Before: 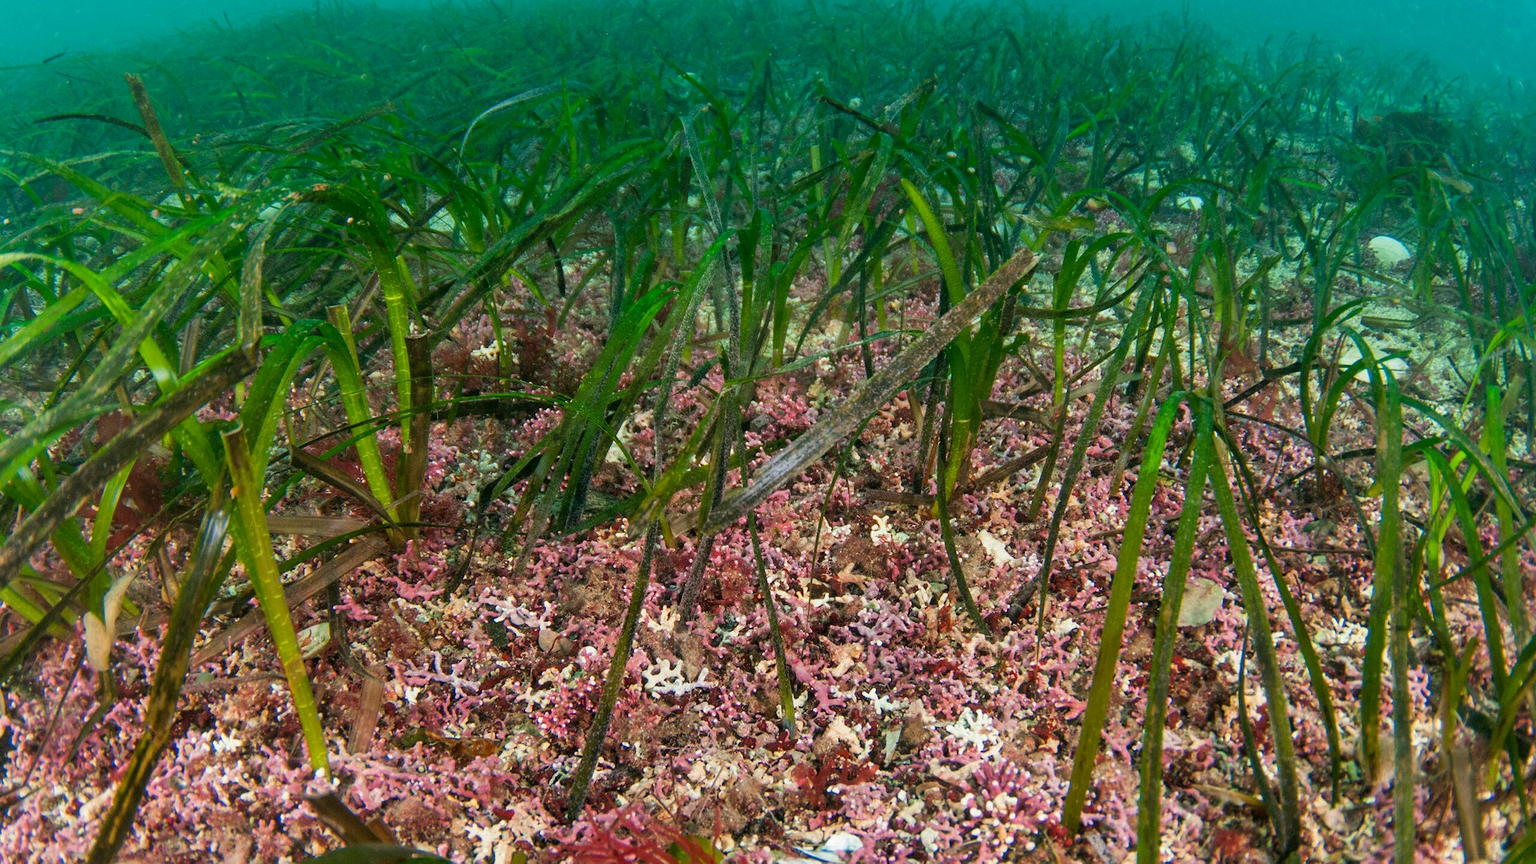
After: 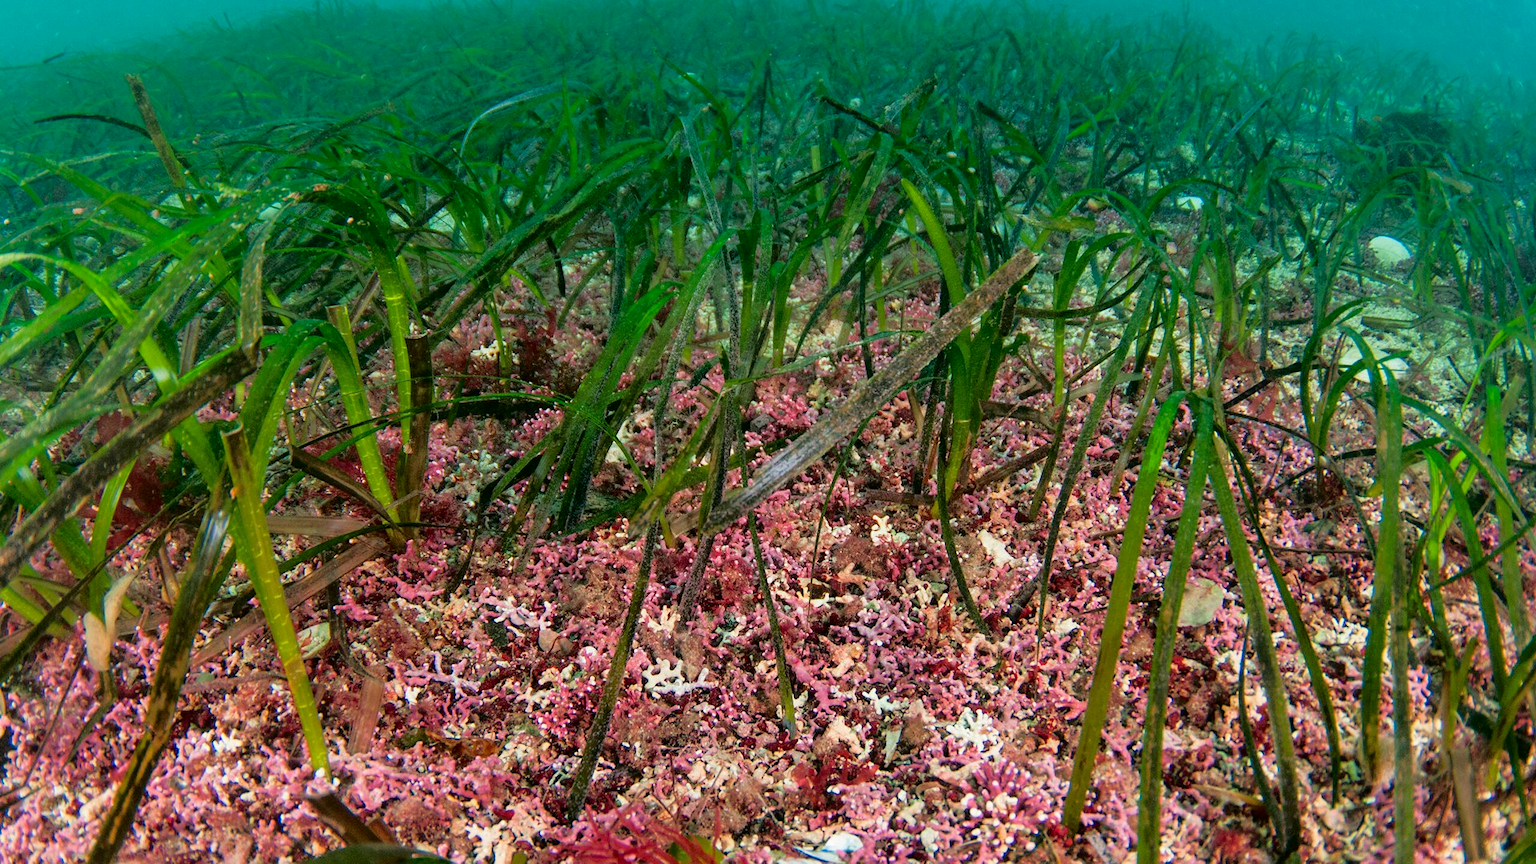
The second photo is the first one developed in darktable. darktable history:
tone curve: curves: ch0 [(0, 0) (0.126, 0.061) (0.362, 0.382) (0.498, 0.498) (0.706, 0.712) (1, 1)]; ch1 [(0, 0) (0.5, 0.505) (0.55, 0.578) (1, 1)]; ch2 [(0, 0) (0.44, 0.424) (0.489, 0.483) (0.537, 0.538) (1, 1)], color space Lab, independent channels, preserve colors none
